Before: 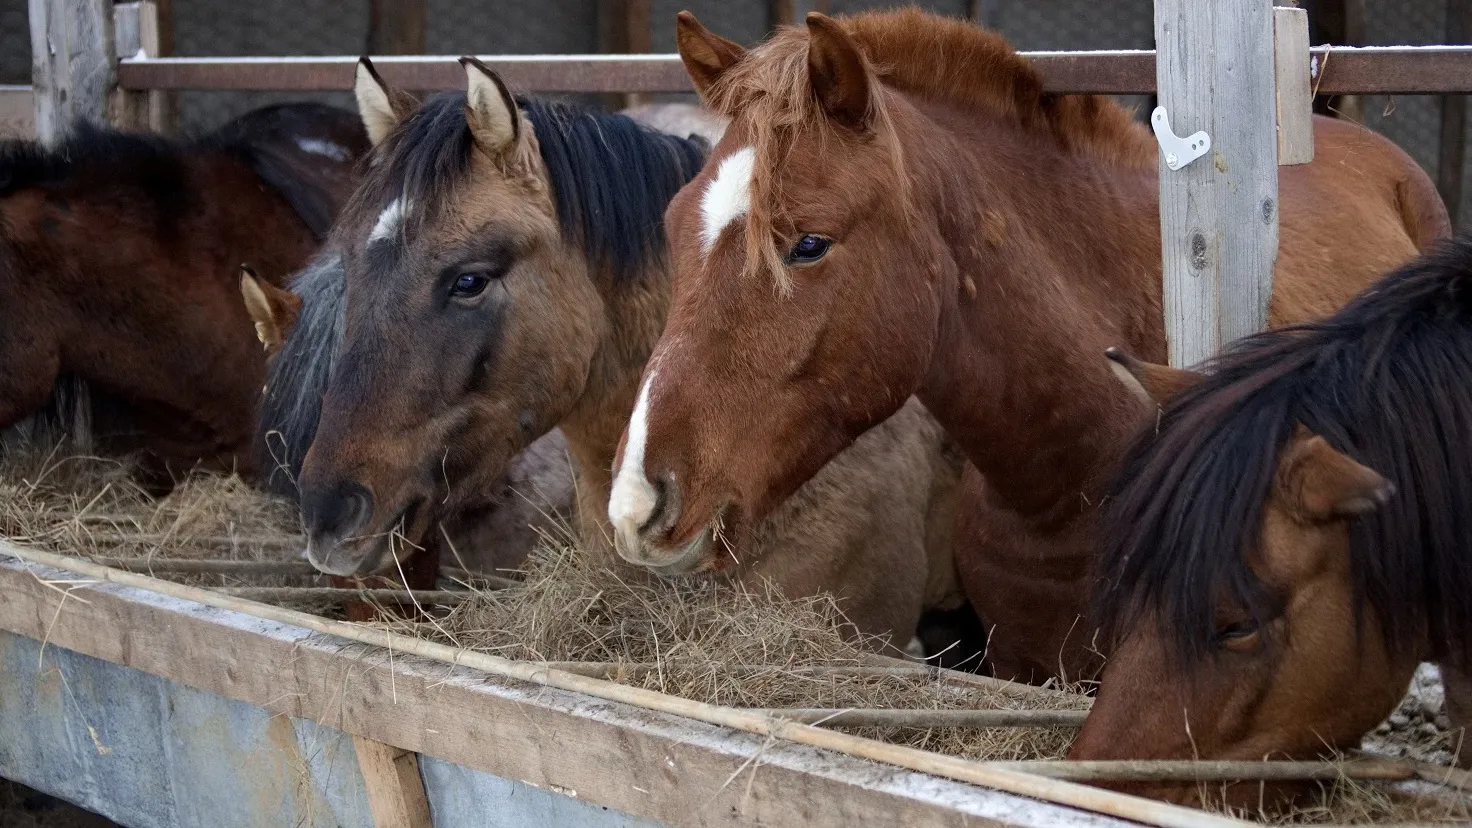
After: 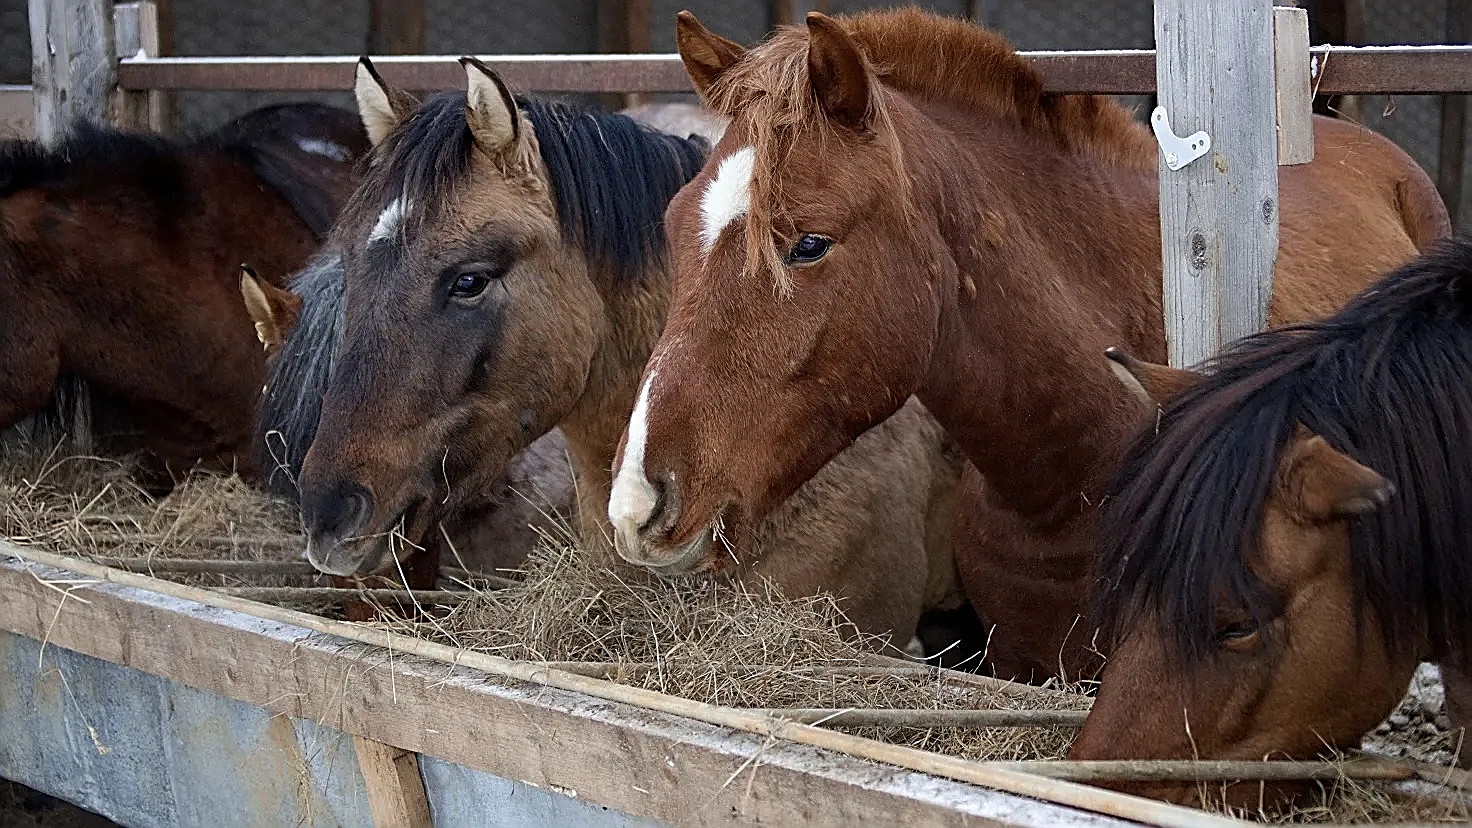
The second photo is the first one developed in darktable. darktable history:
sharpen: radius 1.653, amount 1.303
